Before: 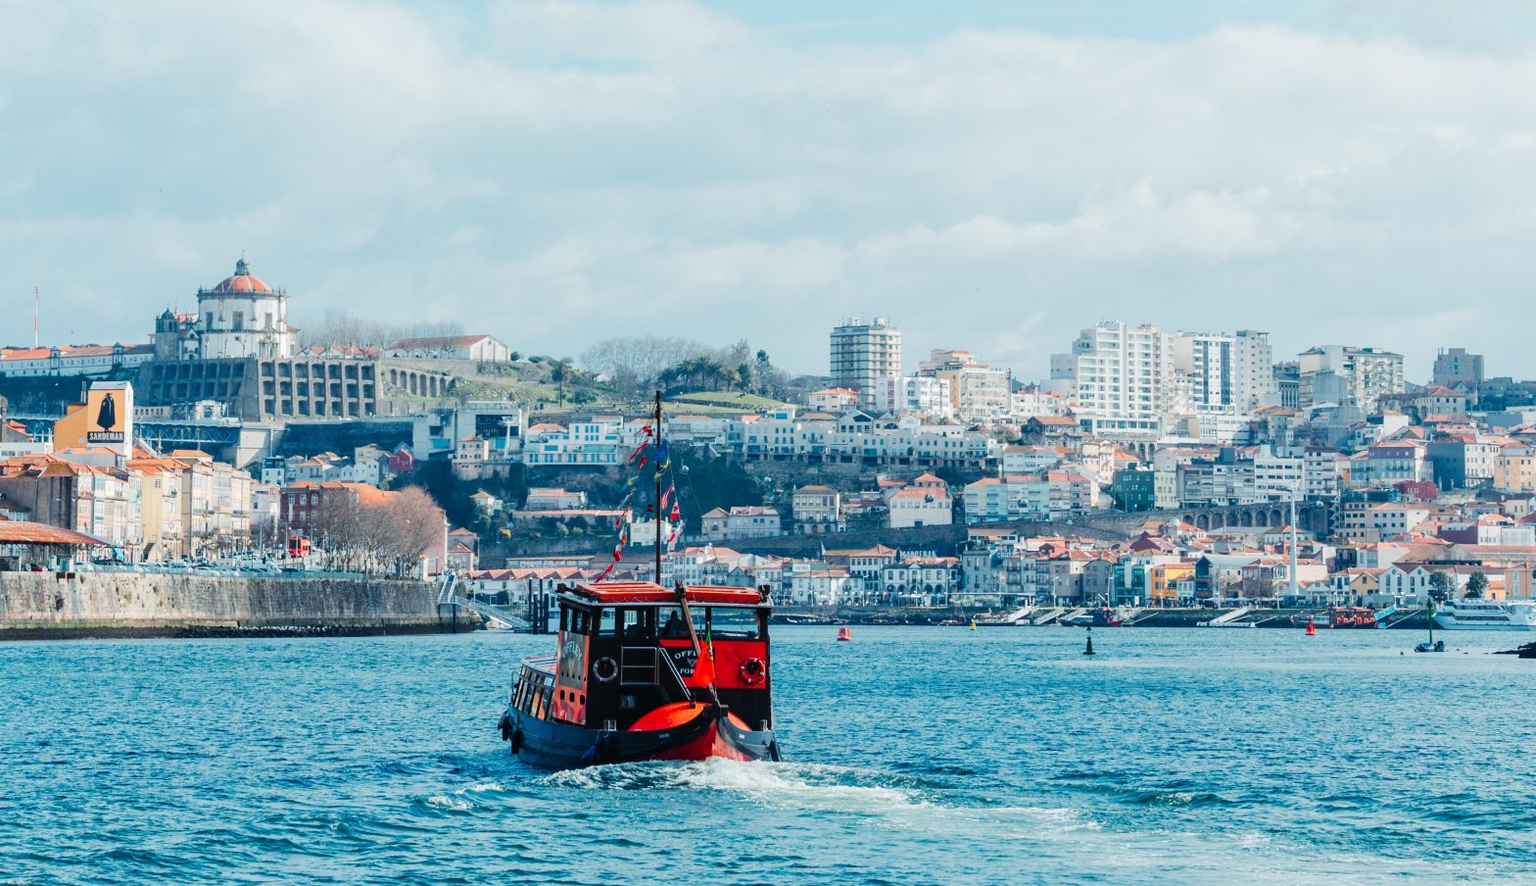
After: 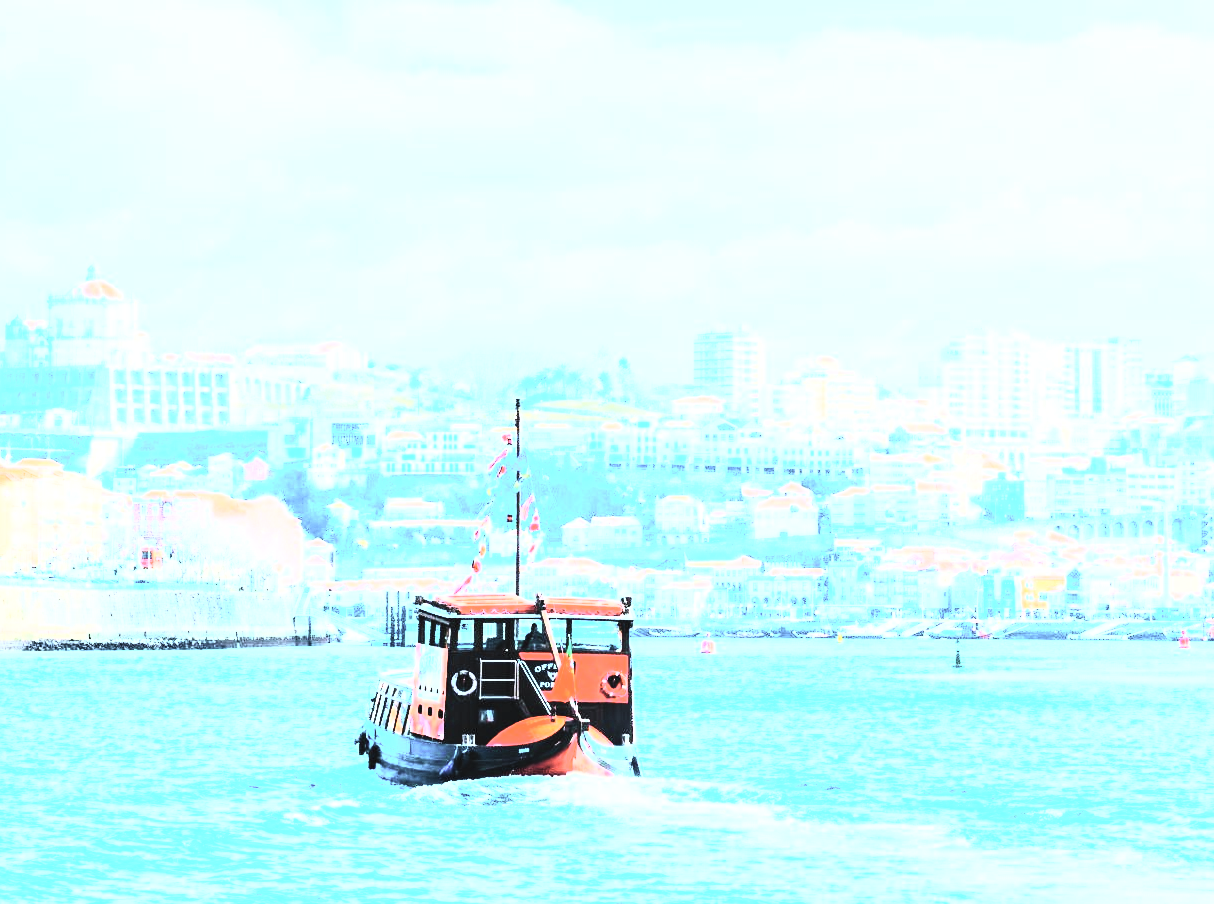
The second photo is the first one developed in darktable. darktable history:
crop: left 9.88%, right 12.664%
exposure: black level correction 0, exposure 1.975 EV, compensate exposure bias true, compensate highlight preservation false
contrast brightness saturation: contrast 0.43, brightness 0.56, saturation -0.19
rgb curve: curves: ch0 [(0, 0) (0.21, 0.15) (0.24, 0.21) (0.5, 0.75) (0.75, 0.96) (0.89, 0.99) (1, 1)]; ch1 [(0, 0.02) (0.21, 0.13) (0.25, 0.2) (0.5, 0.67) (0.75, 0.9) (0.89, 0.97) (1, 1)]; ch2 [(0, 0.02) (0.21, 0.13) (0.25, 0.2) (0.5, 0.67) (0.75, 0.9) (0.89, 0.97) (1, 1)], compensate middle gray true
